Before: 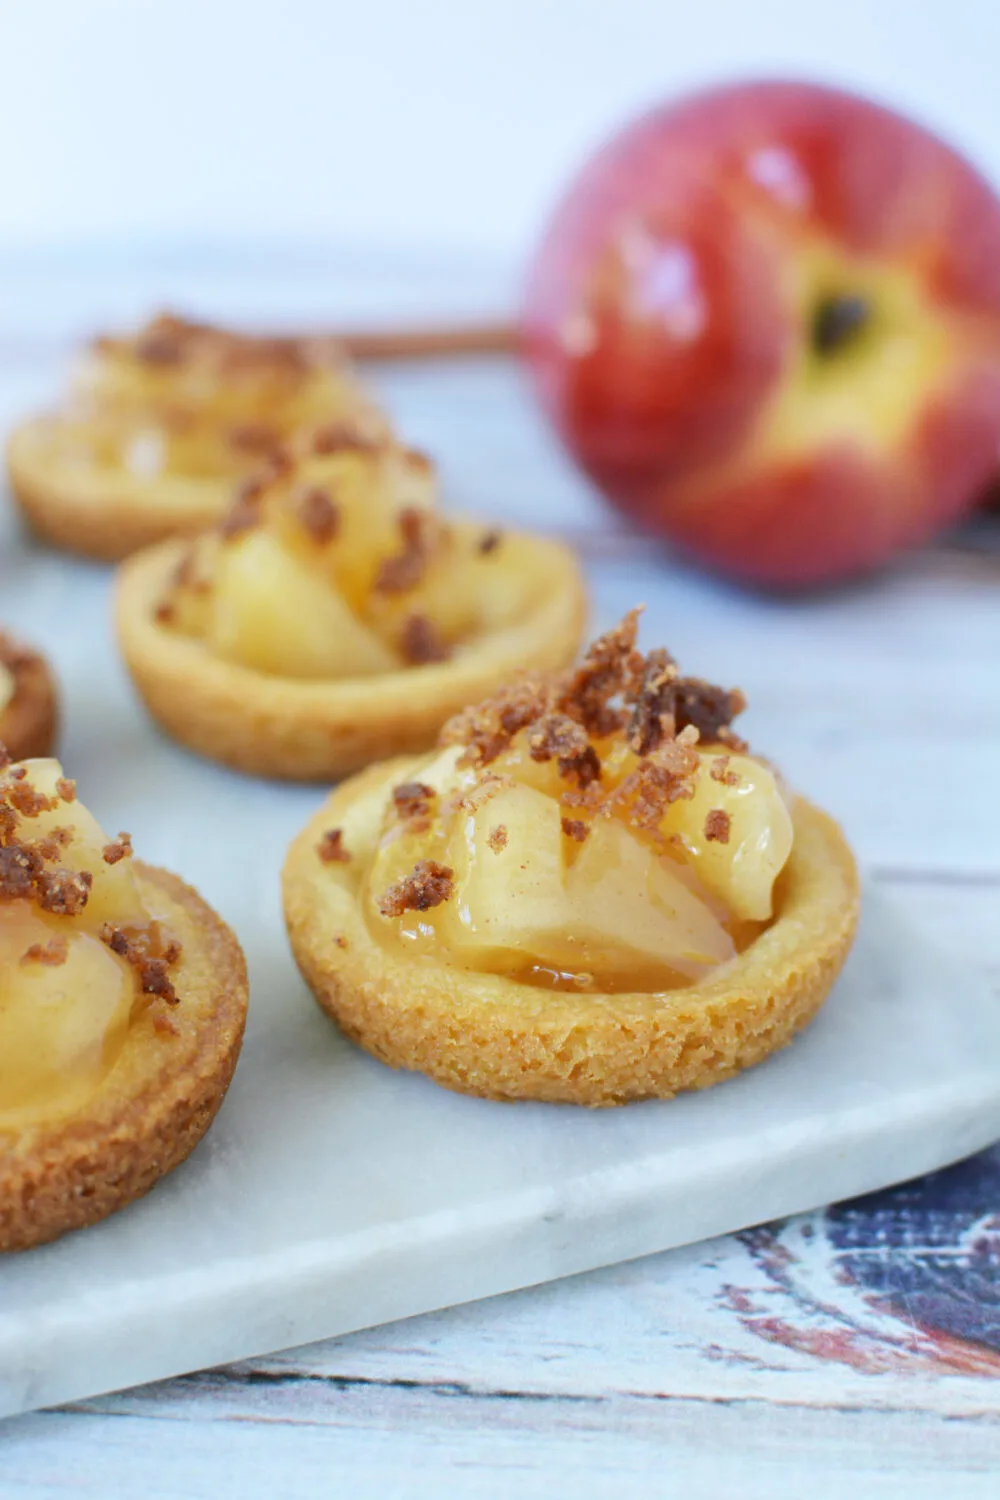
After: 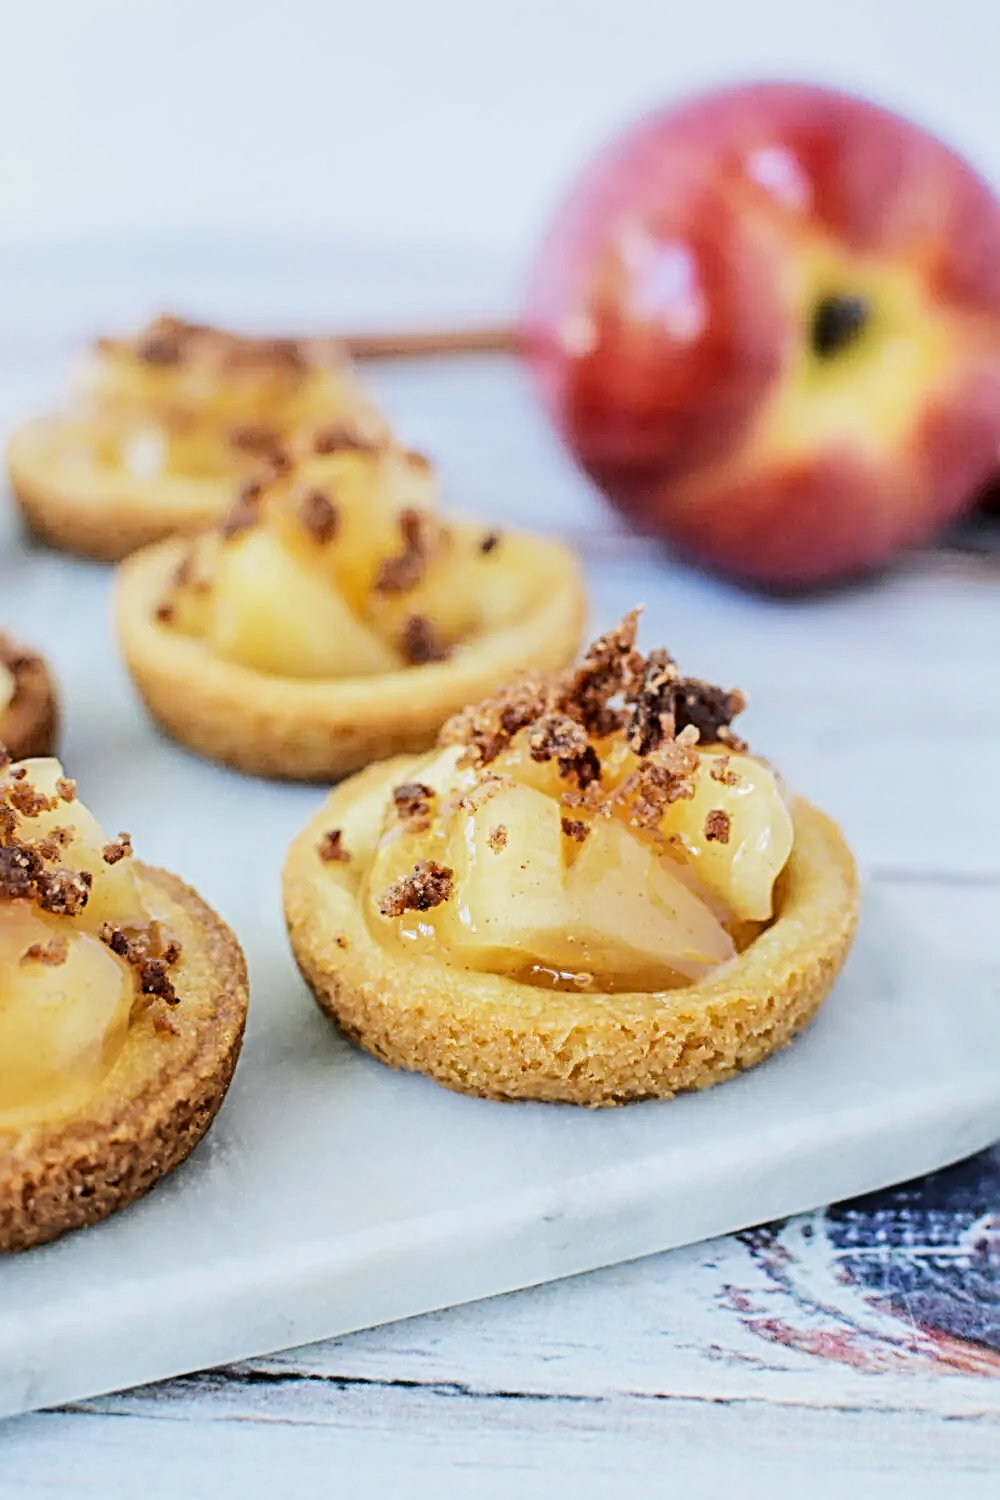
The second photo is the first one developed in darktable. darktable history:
filmic rgb: black relative exposure -7.5 EV, white relative exposure 5 EV, hardness 3.31, contrast 1.3, contrast in shadows safe
local contrast: on, module defaults
sharpen: radius 3.69, amount 0.928
tone equalizer: -8 EV -0.417 EV, -7 EV -0.389 EV, -6 EV -0.333 EV, -5 EV -0.222 EV, -3 EV 0.222 EV, -2 EV 0.333 EV, -1 EV 0.389 EV, +0 EV 0.417 EV, edges refinement/feathering 500, mask exposure compensation -1.57 EV, preserve details no
